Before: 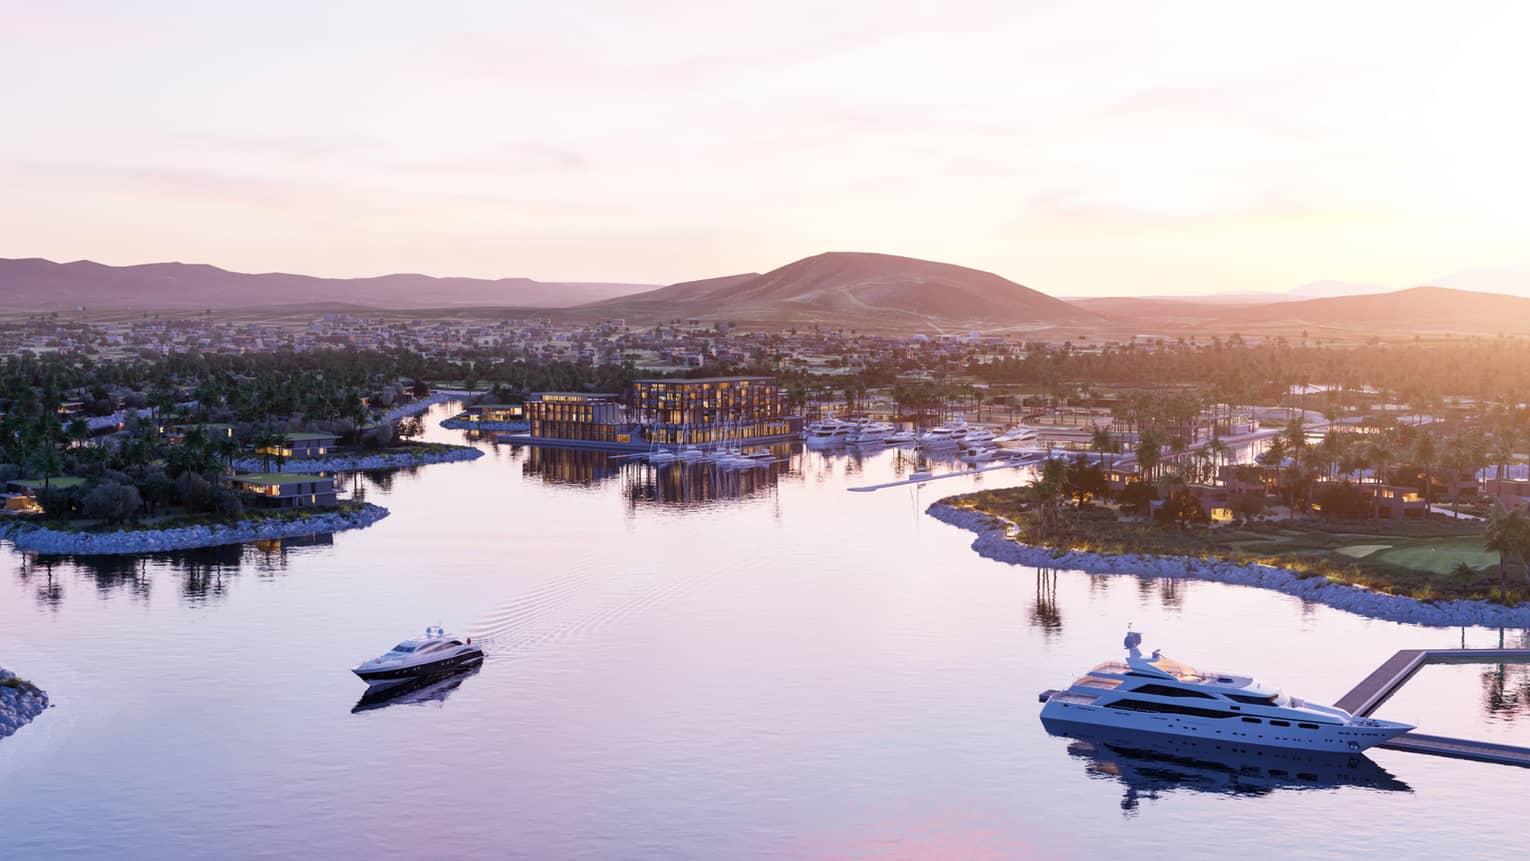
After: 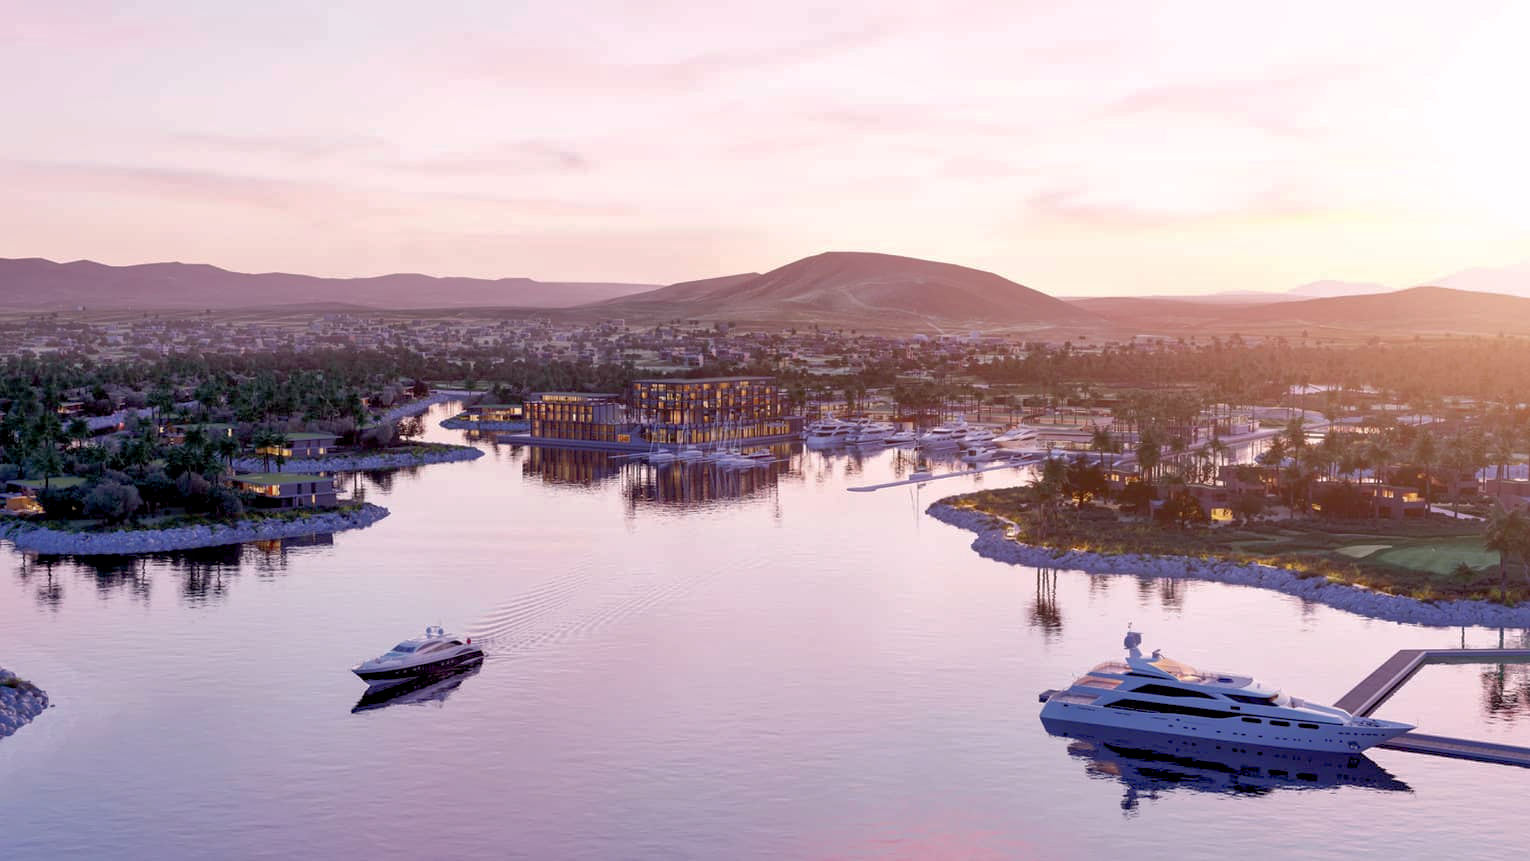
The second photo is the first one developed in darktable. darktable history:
shadows and highlights: on, module defaults
exposure: black level correction 0.007, compensate highlight preservation false
tone curve: curves: ch0 [(0, 0) (0.253, 0.237) (1, 1)]; ch1 [(0, 0) (0.401, 0.42) (0.442, 0.47) (0.491, 0.495) (0.511, 0.523) (0.557, 0.565) (0.66, 0.683) (1, 1)]; ch2 [(0, 0) (0.394, 0.413) (0.5, 0.5) (0.578, 0.568) (1, 1)], color space Lab, independent channels, preserve colors none
